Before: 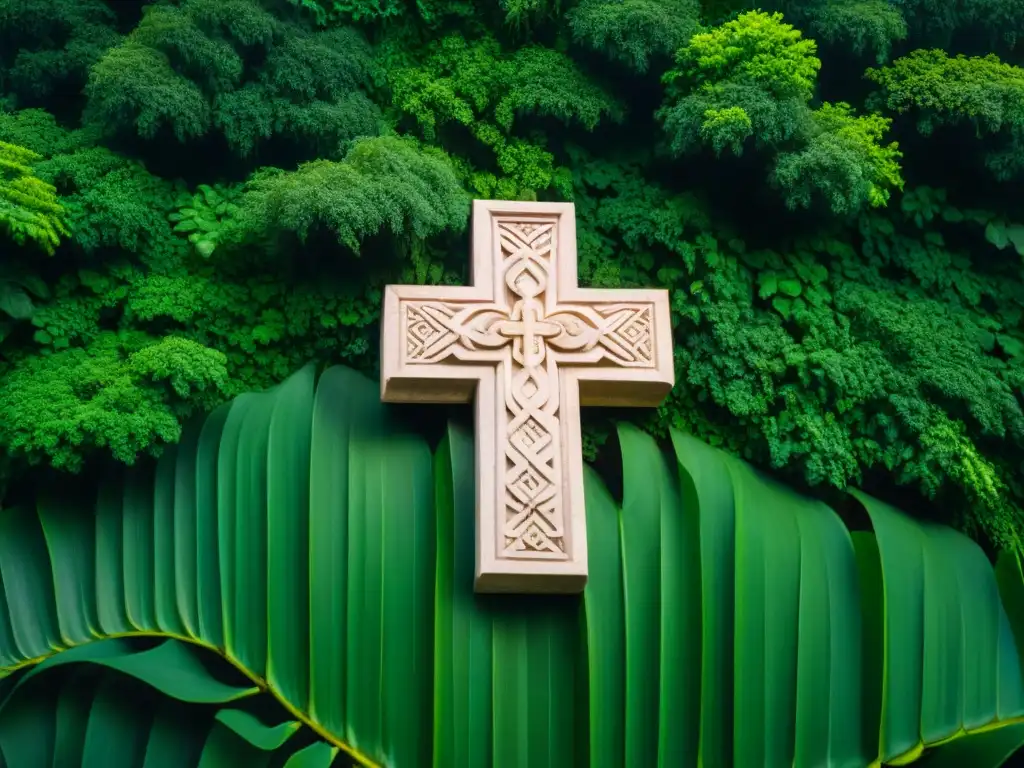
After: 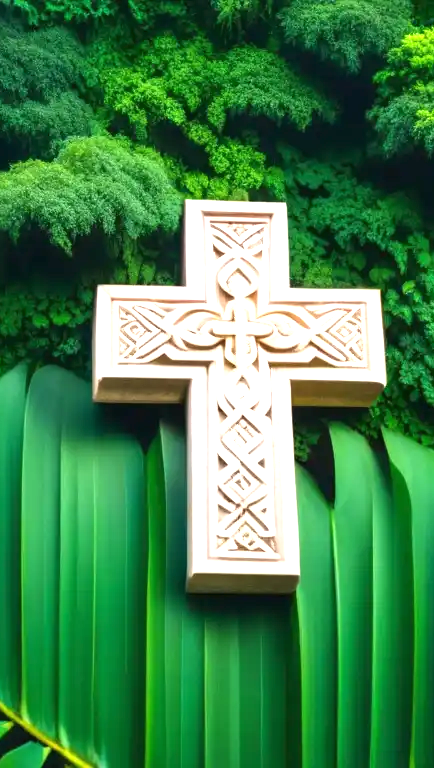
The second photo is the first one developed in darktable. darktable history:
crop: left 28.132%, right 29.414%
exposure: black level correction 0, exposure 1 EV, compensate highlight preservation false
